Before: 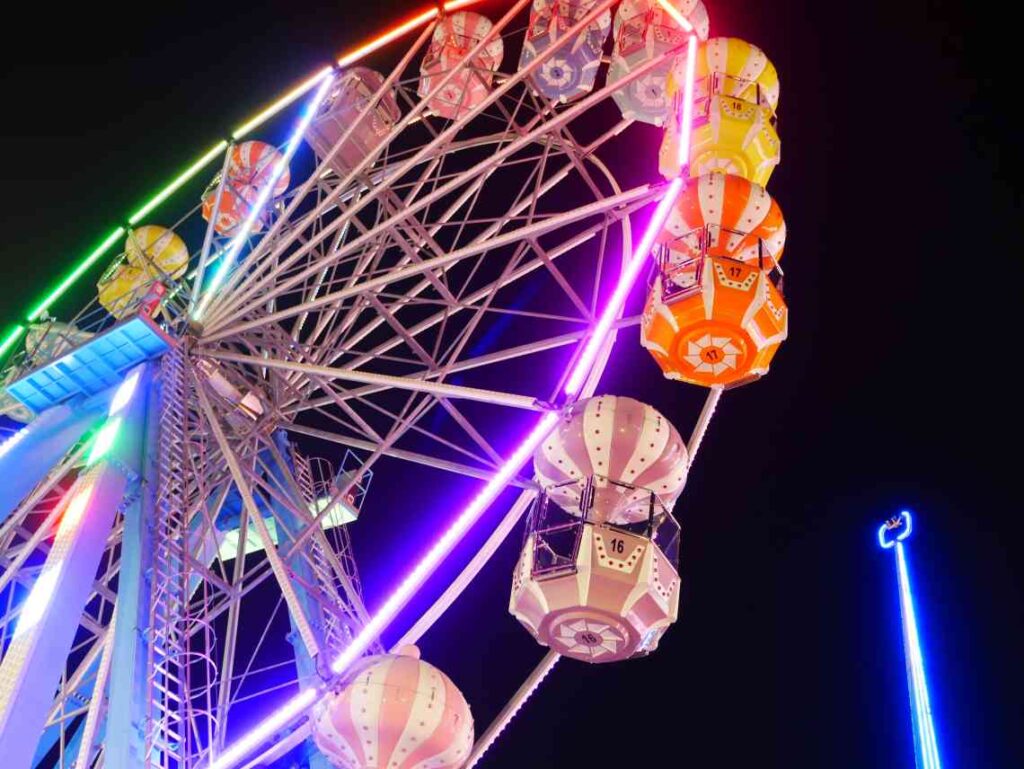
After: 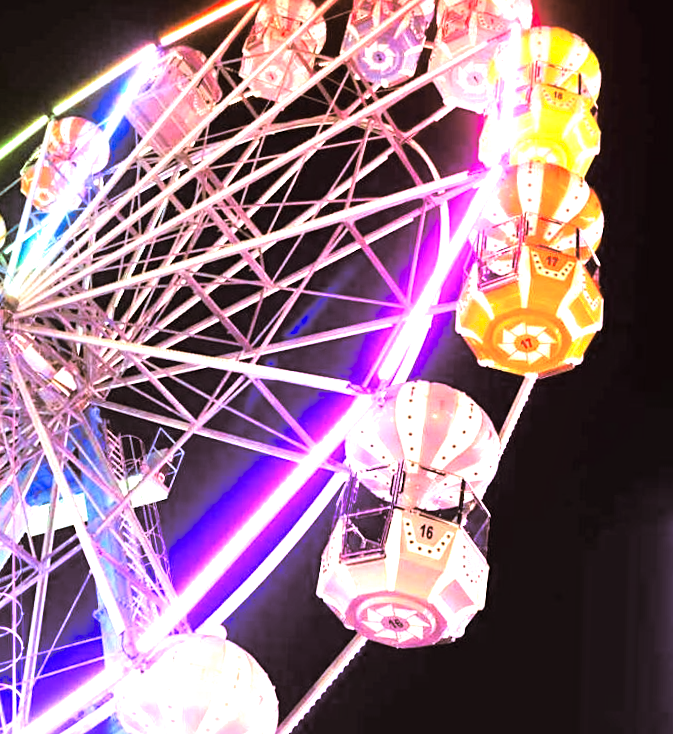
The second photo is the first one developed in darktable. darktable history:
exposure: black level correction 0, exposure 1 EV, compensate exposure bias true, compensate highlight preservation false
tone equalizer: -8 EV -0.417 EV, -7 EV -0.389 EV, -6 EV -0.333 EV, -5 EV -0.222 EV, -3 EV 0.222 EV, -2 EV 0.333 EV, -1 EV 0.389 EV, +0 EV 0.417 EV, edges refinement/feathering 500, mask exposure compensation -1.57 EV, preserve details no
crop and rotate: left 17.732%, right 15.423%
sharpen: amount 0.2
velvia: strength 27%
shadows and highlights: shadows -30, highlights 30
rotate and perspective: rotation 1.57°, crop left 0.018, crop right 0.982, crop top 0.039, crop bottom 0.961
split-toning: shadows › hue 32.4°, shadows › saturation 0.51, highlights › hue 180°, highlights › saturation 0, balance -60.17, compress 55.19%
